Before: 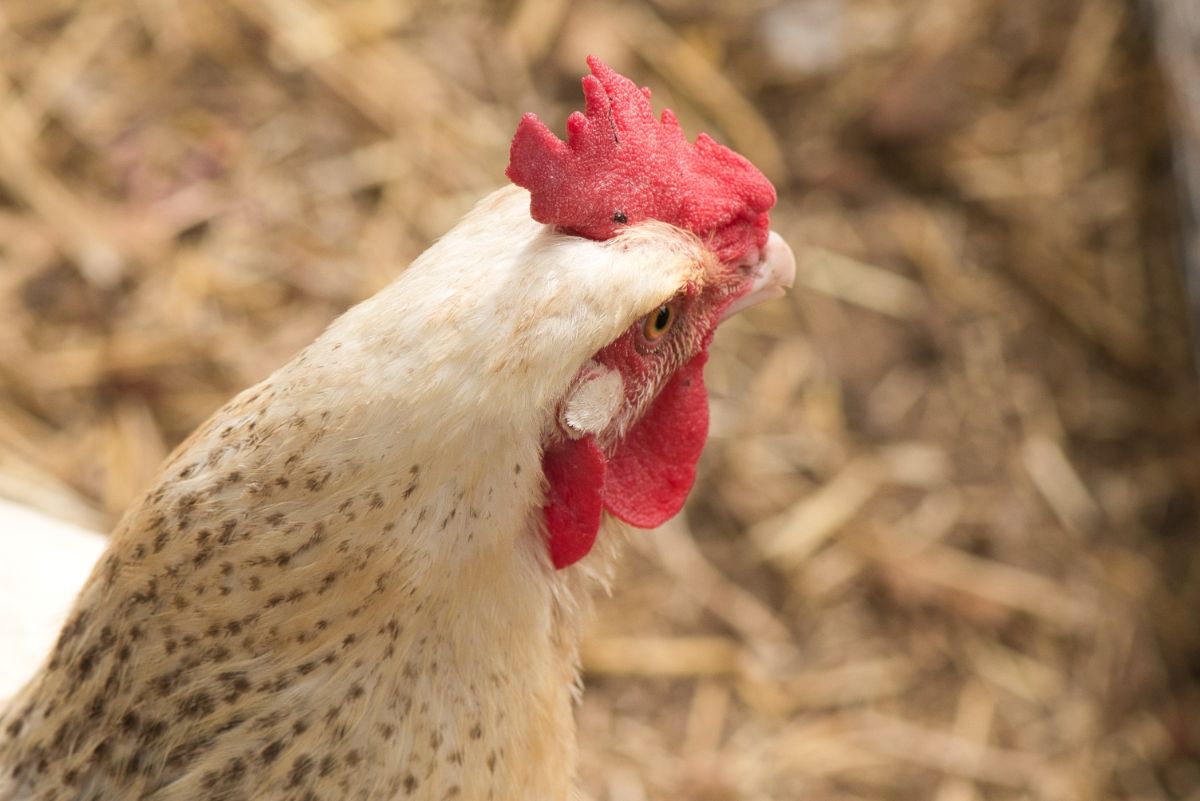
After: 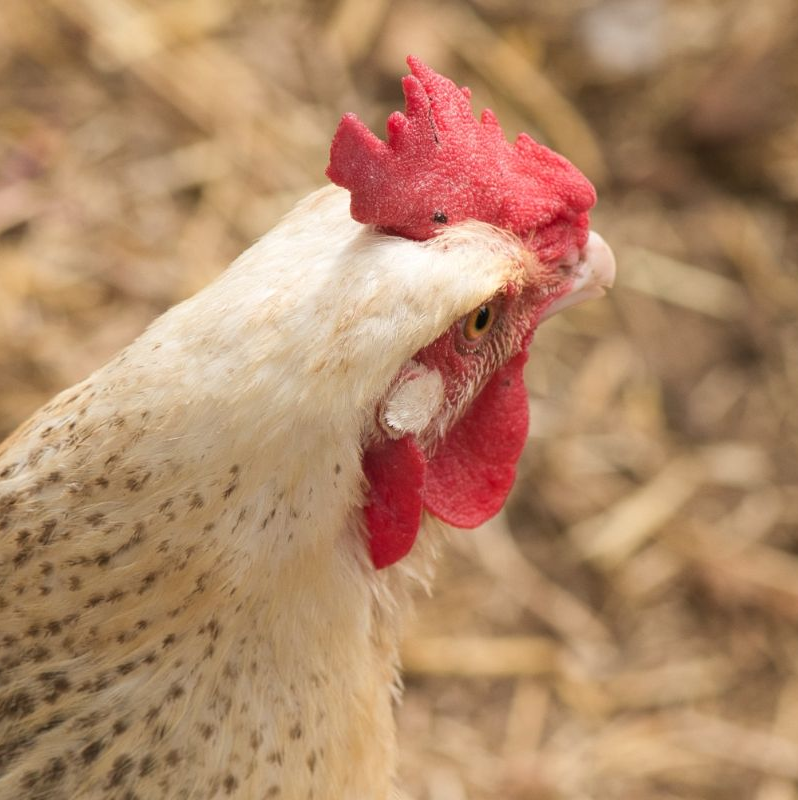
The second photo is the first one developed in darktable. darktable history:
crop and rotate: left 15.025%, right 18.403%
color zones: curves: ch0 [(0, 0.5) (0.143, 0.5) (0.286, 0.5) (0.429, 0.5) (0.571, 0.5) (0.714, 0.476) (0.857, 0.5) (1, 0.5)]; ch2 [(0, 0.5) (0.143, 0.5) (0.286, 0.5) (0.429, 0.5) (0.571, 0.5) (0.714, 0.487) (0.857, 0.5) (1, 0.5)]
